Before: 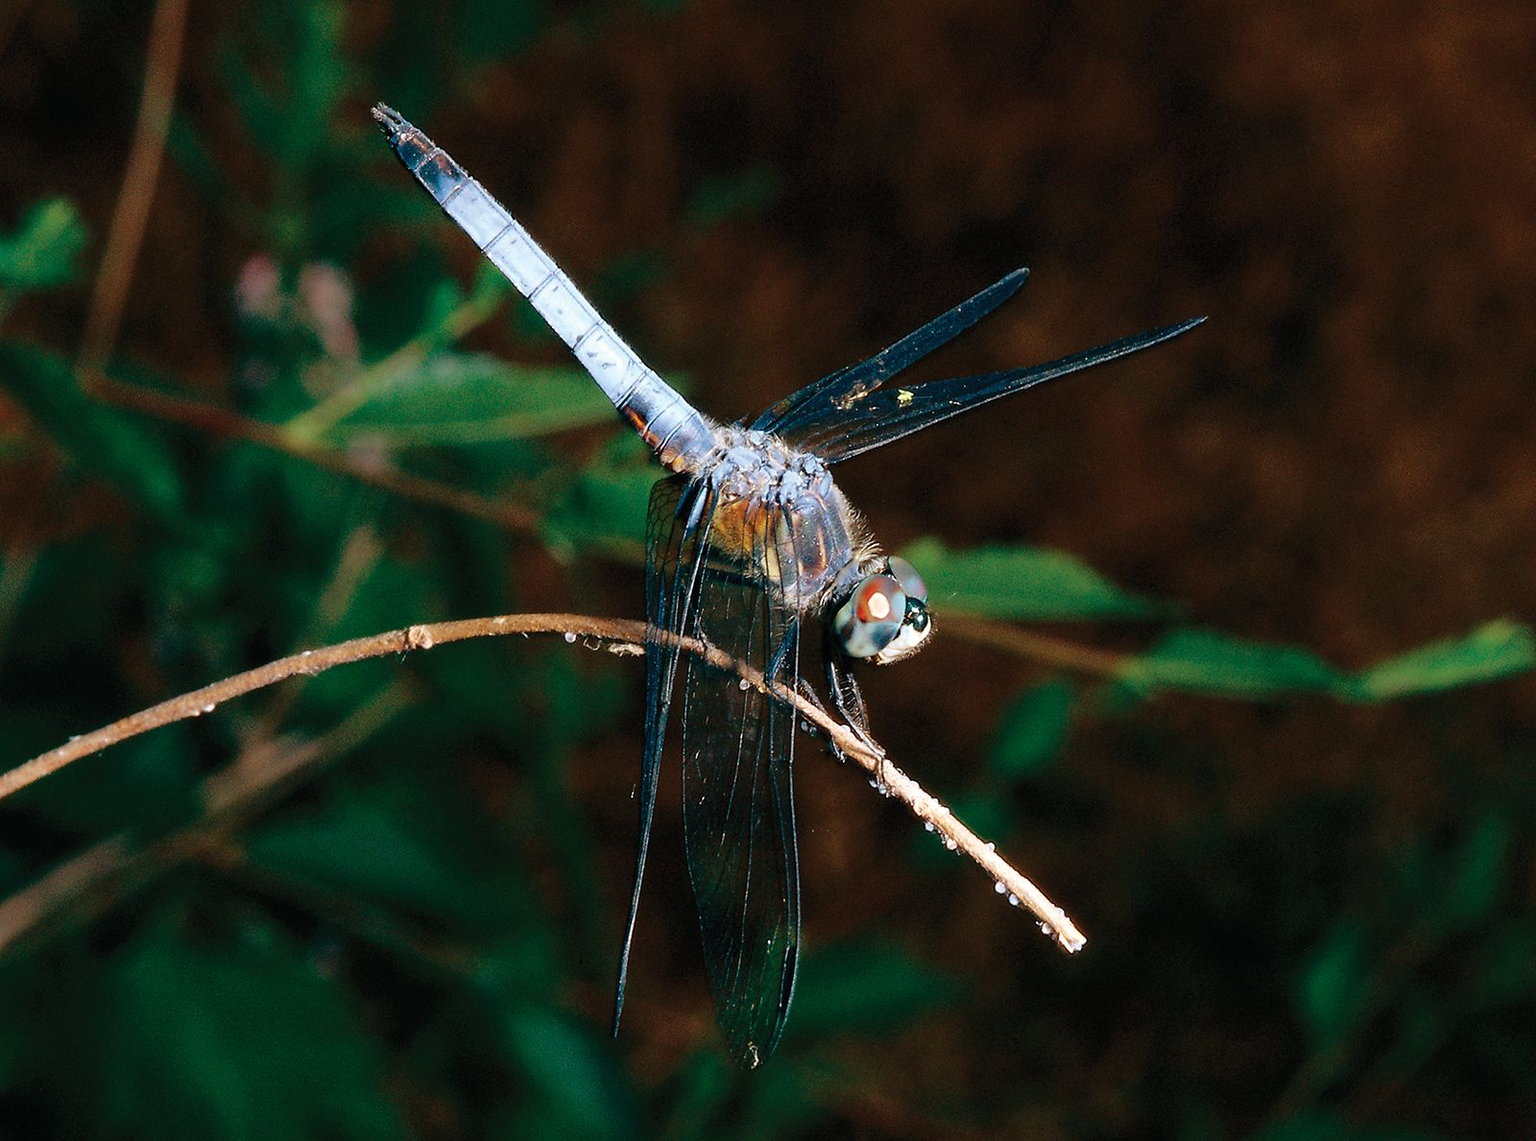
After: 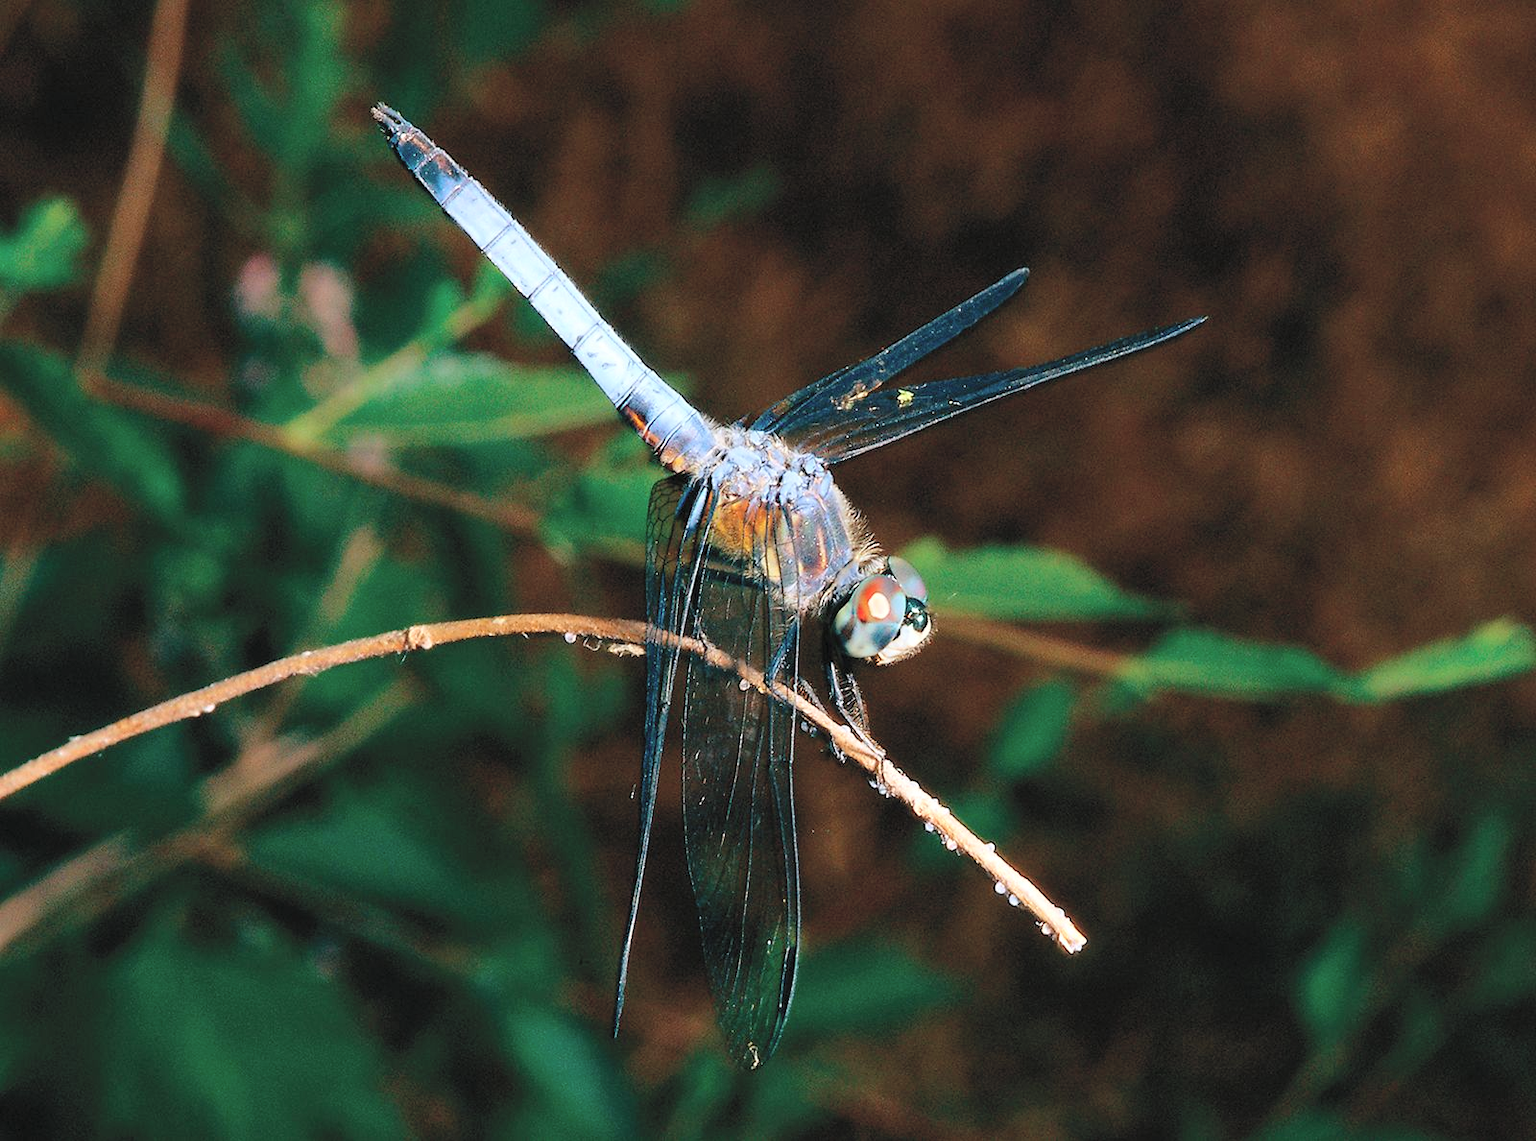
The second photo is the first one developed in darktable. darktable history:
contrast brightness saturation: contrast 0.101, brightness 0.296, saturation 0.144
tone equalizer: mask exposure compensation -0.507 EV
